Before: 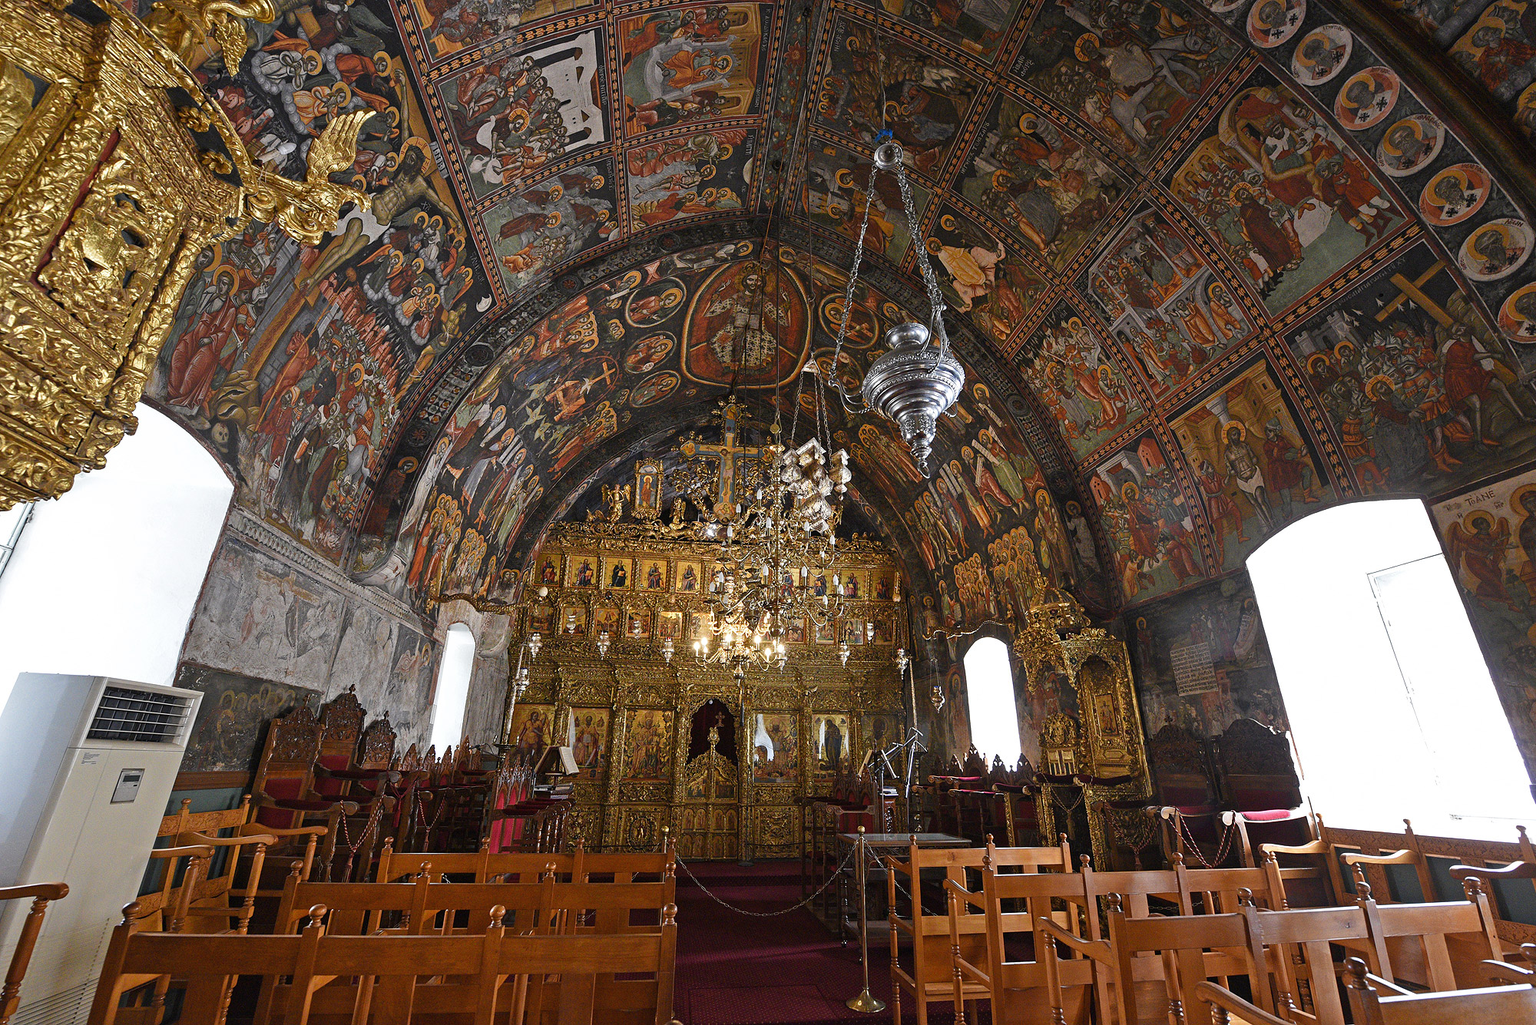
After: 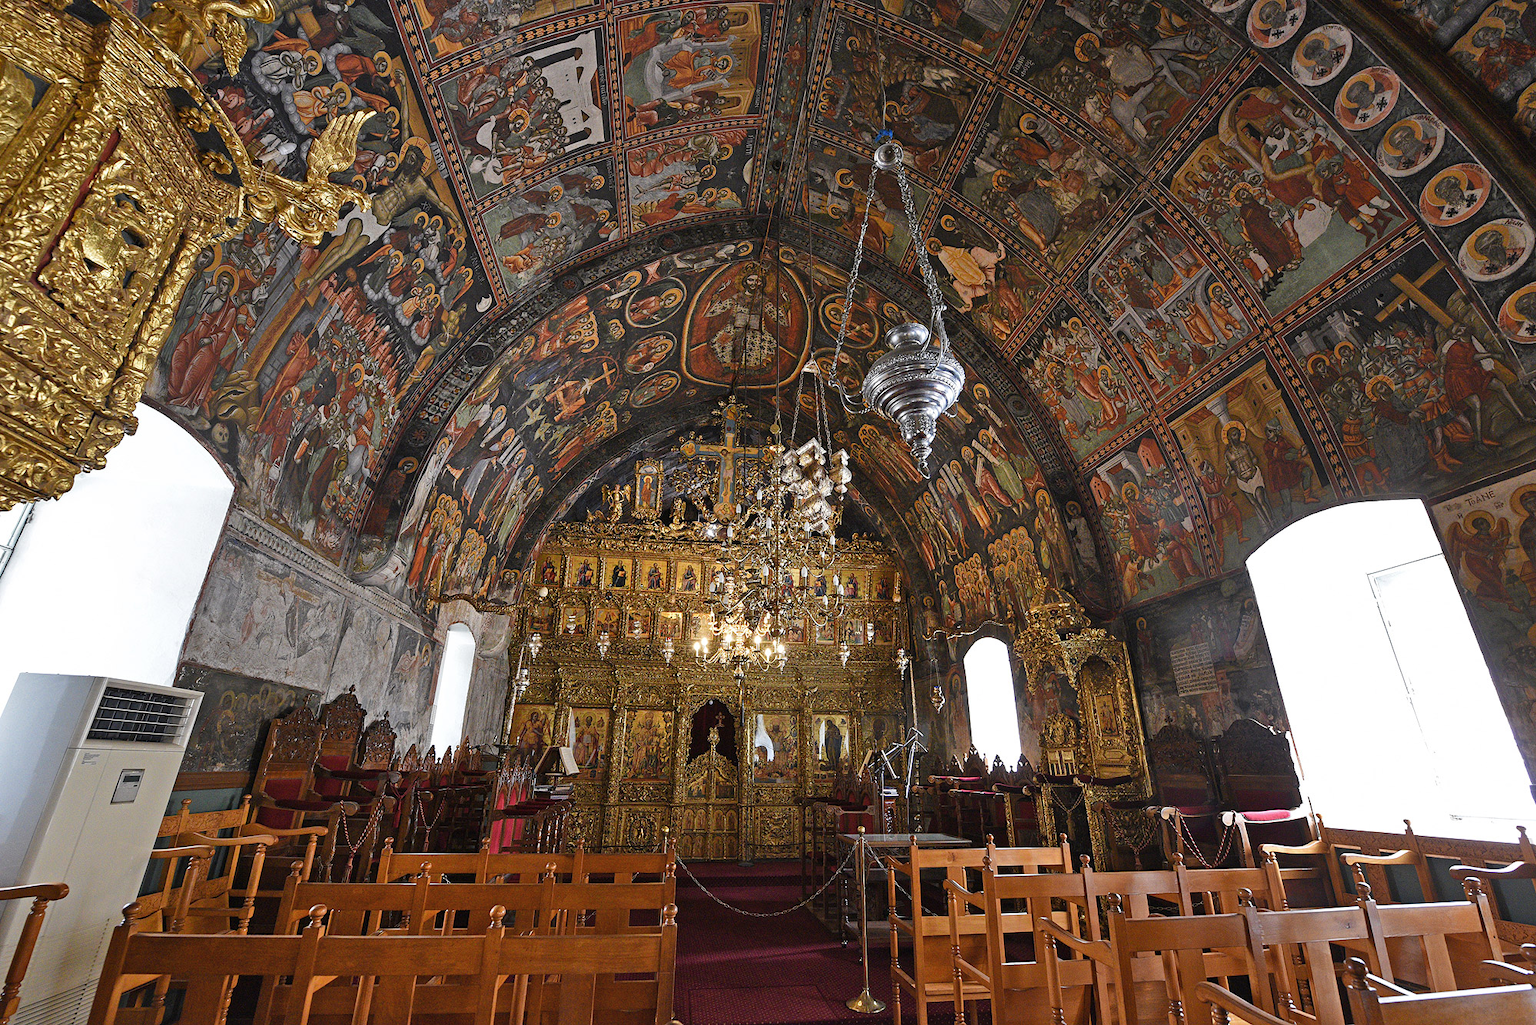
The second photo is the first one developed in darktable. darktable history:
shadows and highlights: shadows 36.86, highlights -28.17, soften with gaussian
